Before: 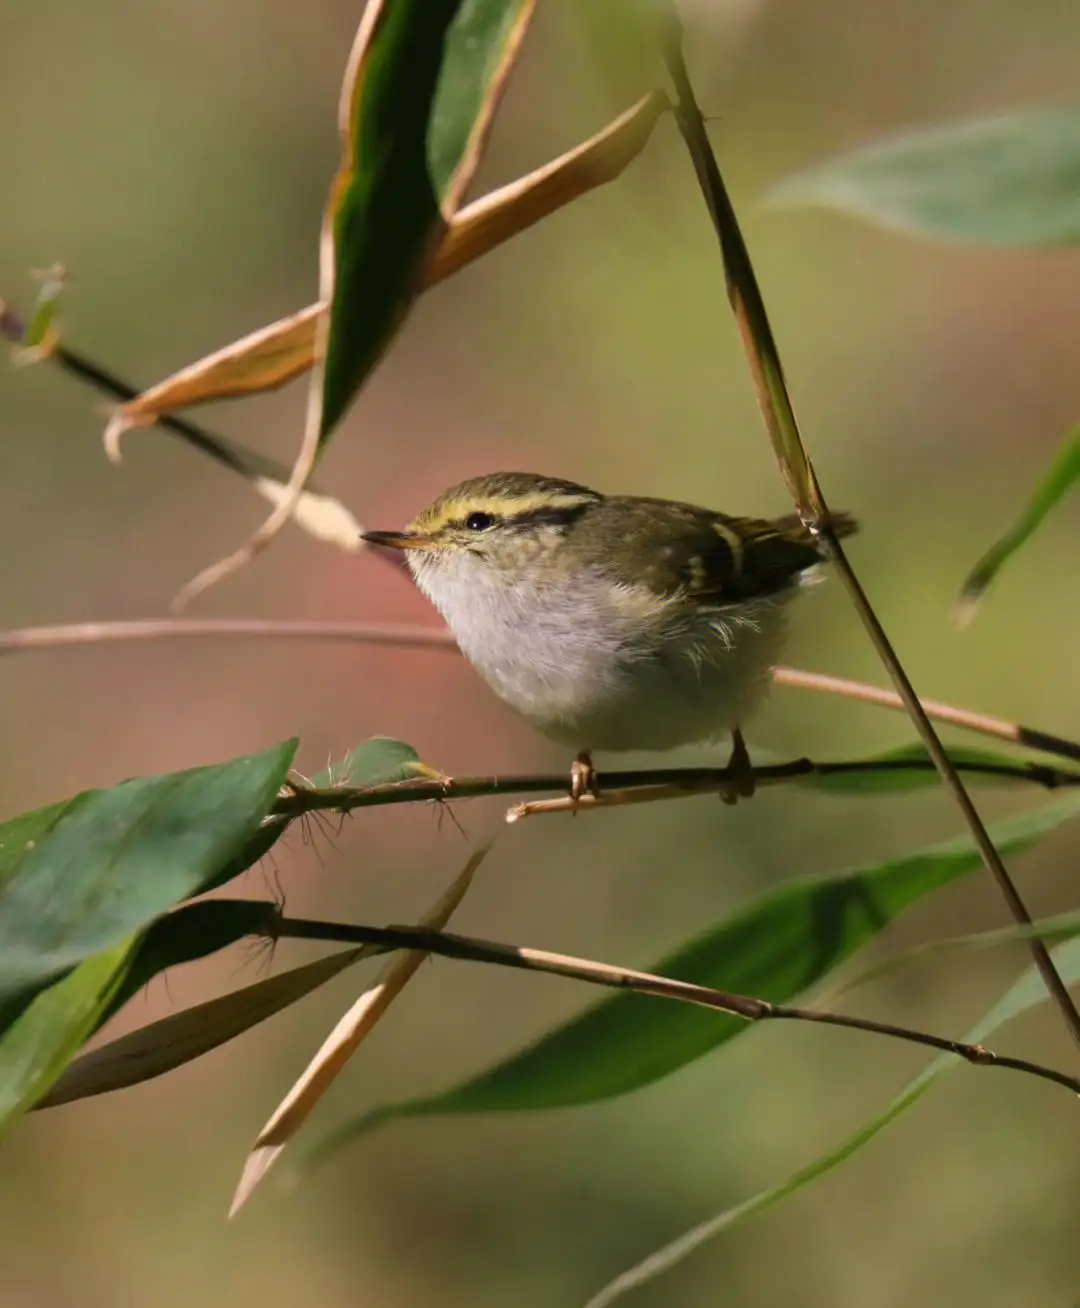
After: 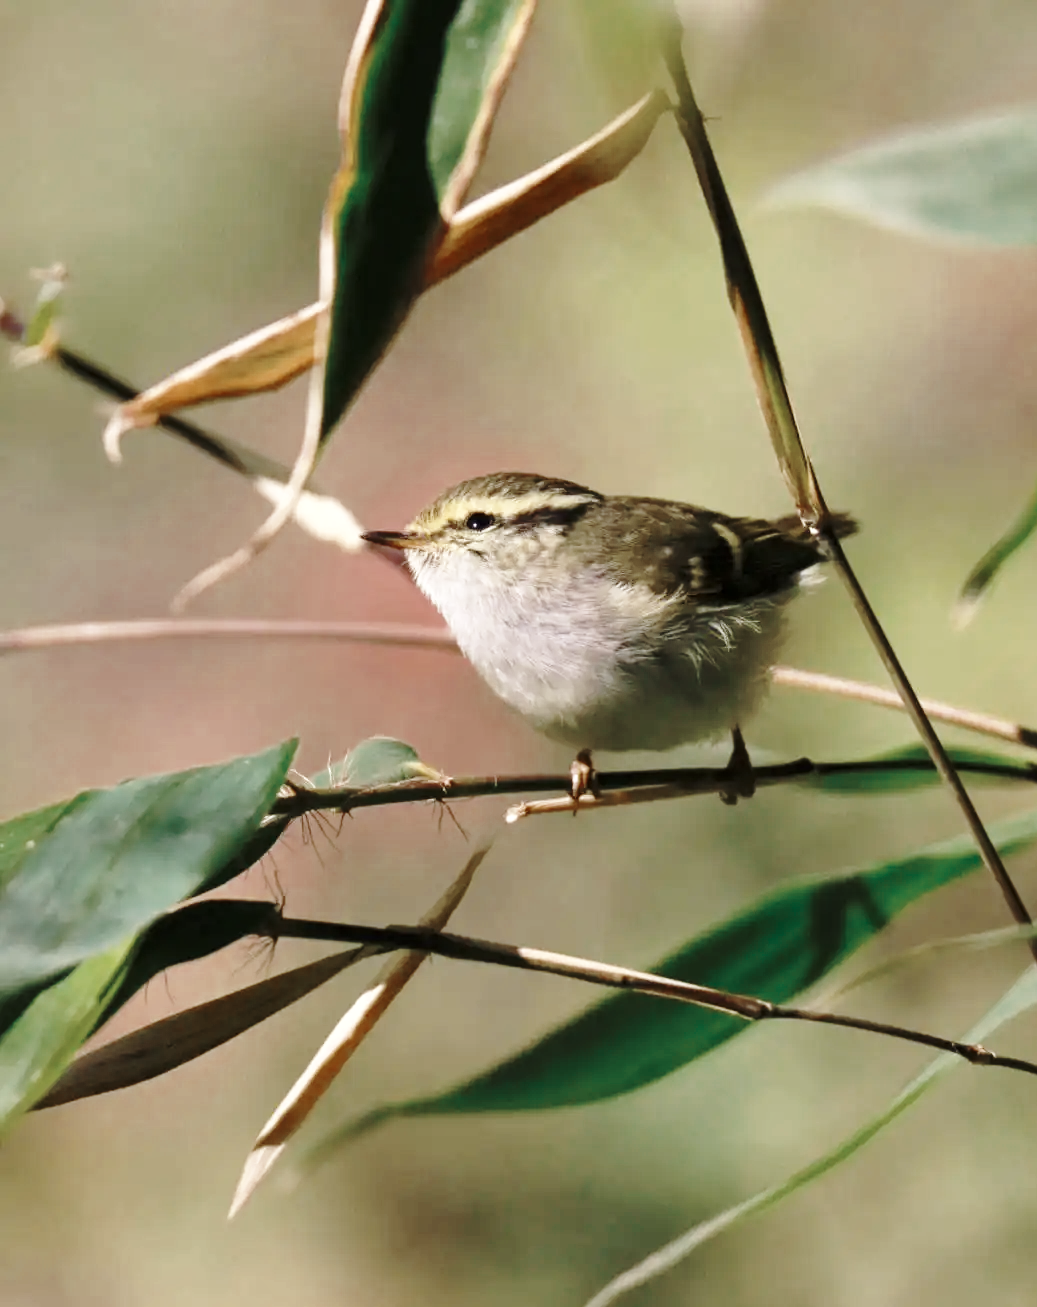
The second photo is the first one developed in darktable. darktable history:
contrast brightness saturation: saturation -0.159
local contrast: highlights 106%, shadows 98%, detail 120%, midtone range 0.2
color zones: curves: ch0 [(0, 0.5) (0.125, 0.4) (0.25, 0.5) (0.375, 0.4) (0.5, 0.4) (0.625, 0.35) (0.75, 0.35) (0.875, 0.5)]; ch1 [(0, 0.35) (0.125, 0.45) (0.25, 0.35) (0.375, 0.35) (0.5, 0.35) (0.625, 0.35) (0.75, 0.45) (0.875, 0.35)]; ch2 [(0, 0.6) (0.125, 0.5) (0.25, 0.5) (0.375, 0.6) (0.5, 0.6) (0.625, 0.5) (0.75, 0.5) (0.875, 0.5)]
shadows and highlights: shadows 35.33, highlights -35.12, soften with gaussian
base curve: curves: ch0 [(0, 0) (0.032, 0.037) (0.105, 0.228) (0.435, 0.76) (0.856, 0.983) (1, 1)], preserve colors none
crop: right 3.92%, bottom 0.035%
